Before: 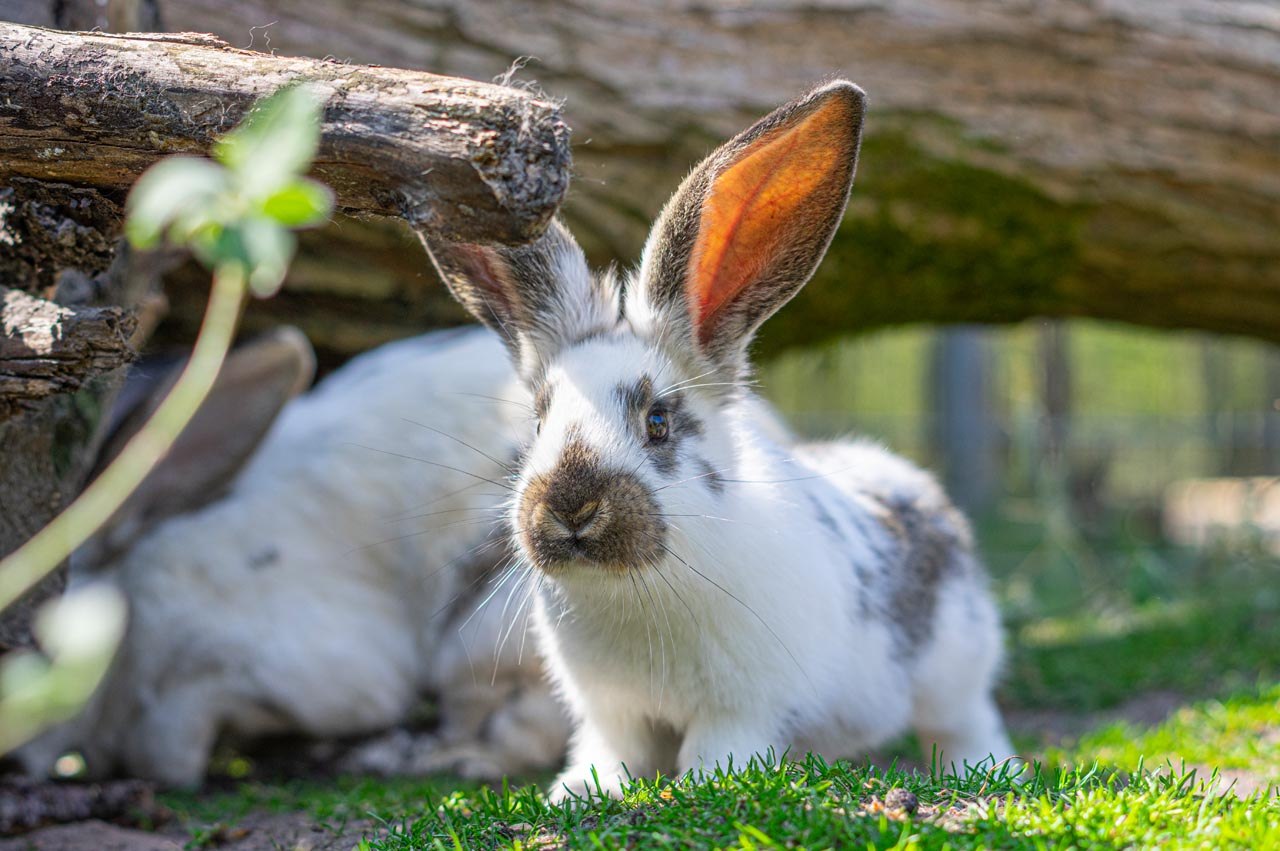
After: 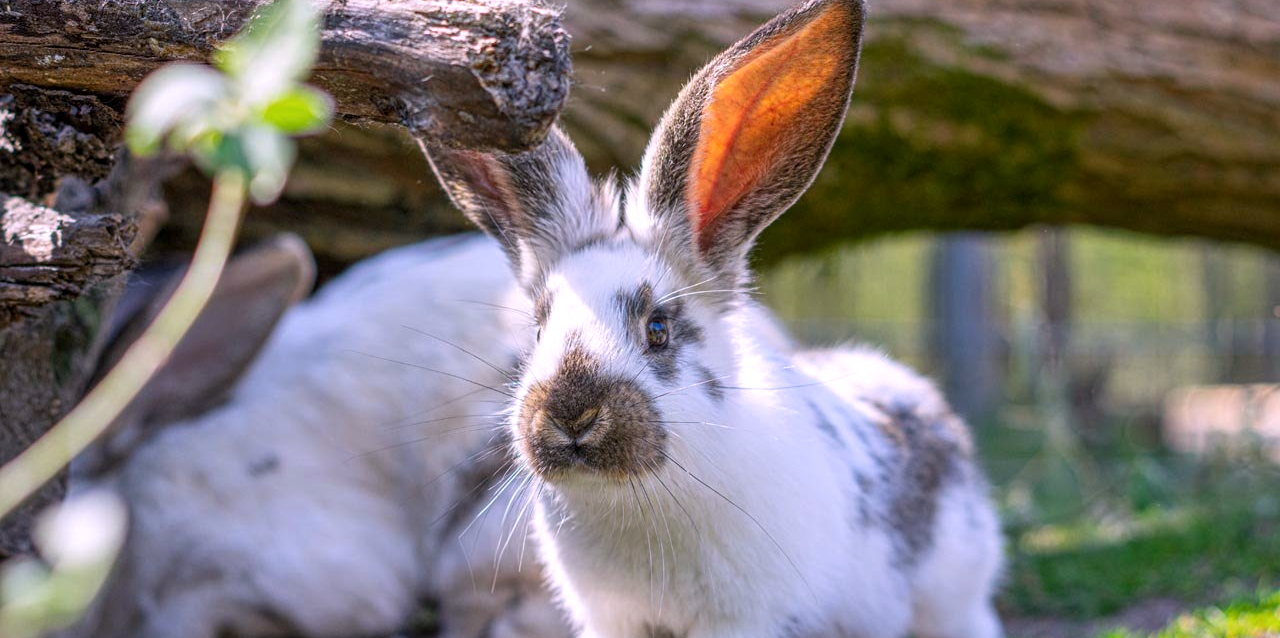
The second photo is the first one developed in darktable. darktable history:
crop: top 11.038%, bottom 13.962%
local contrast: highlights 100%, shadows 100%, detail 120%, midtone range 0.2
white balance: red 1.066, blue 1.119
